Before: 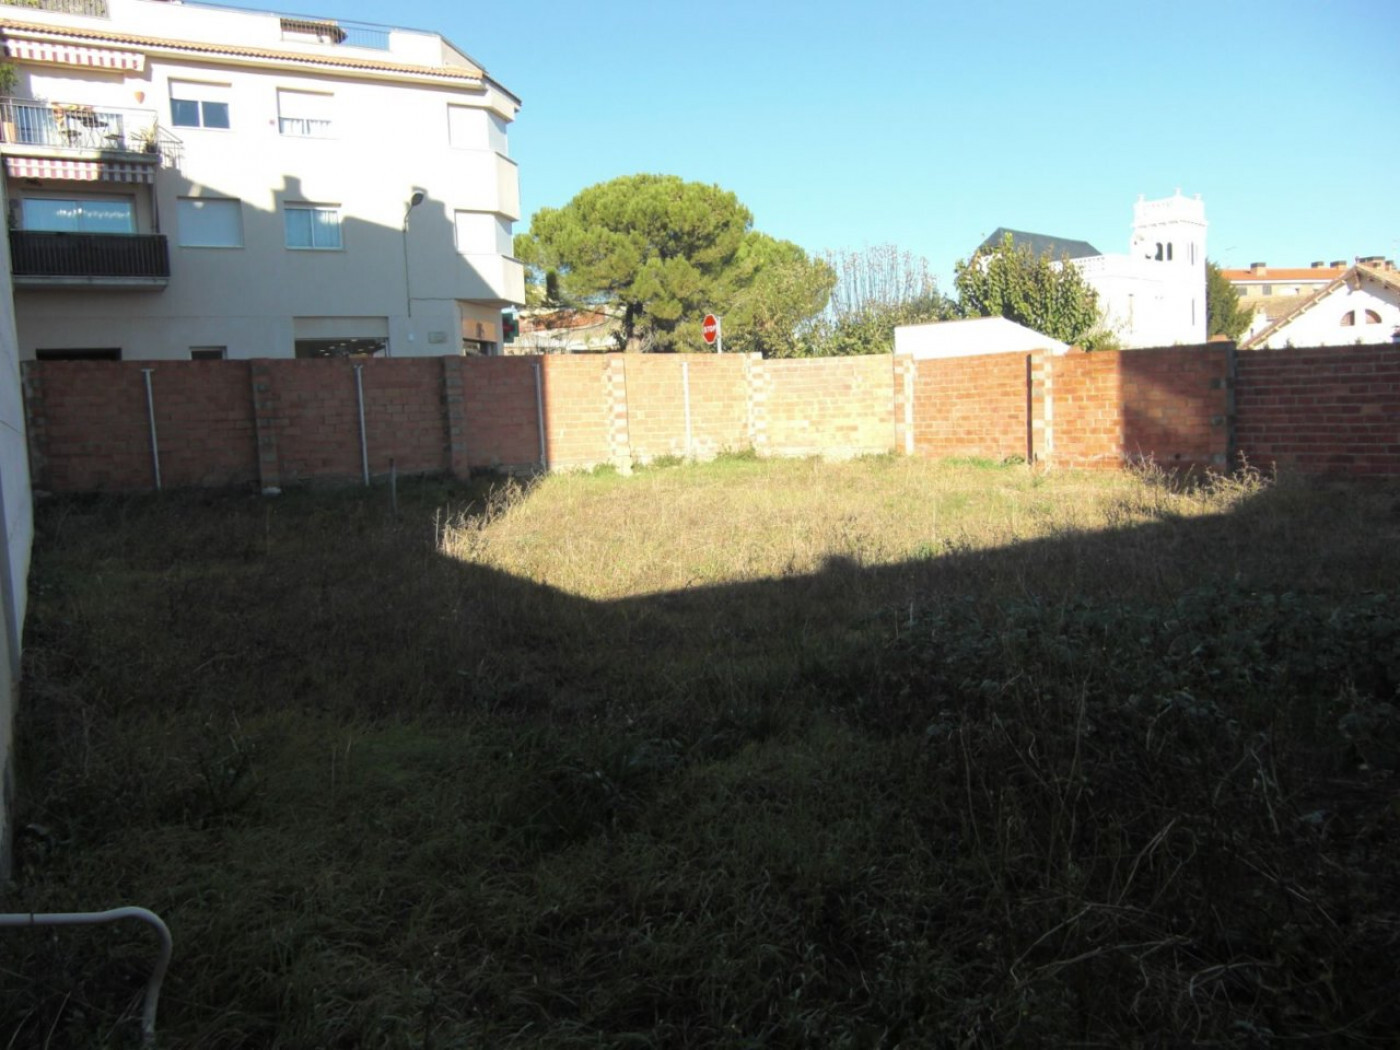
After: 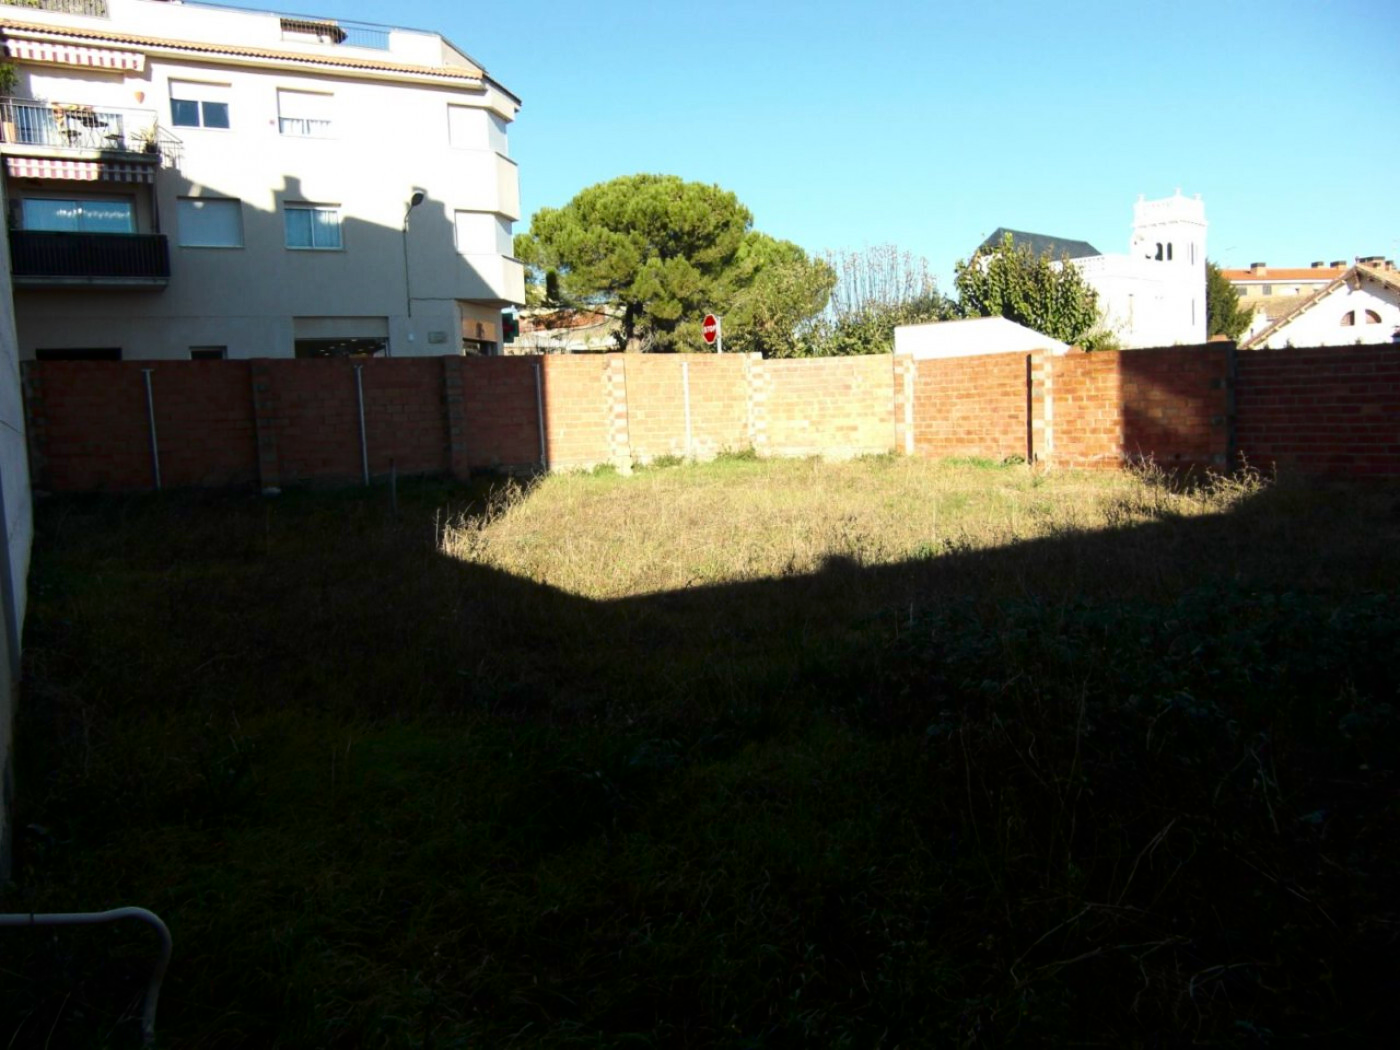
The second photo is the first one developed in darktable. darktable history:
contrast brightness saturation: contrast 0.194, brightness -0.234, saturation 0.113
